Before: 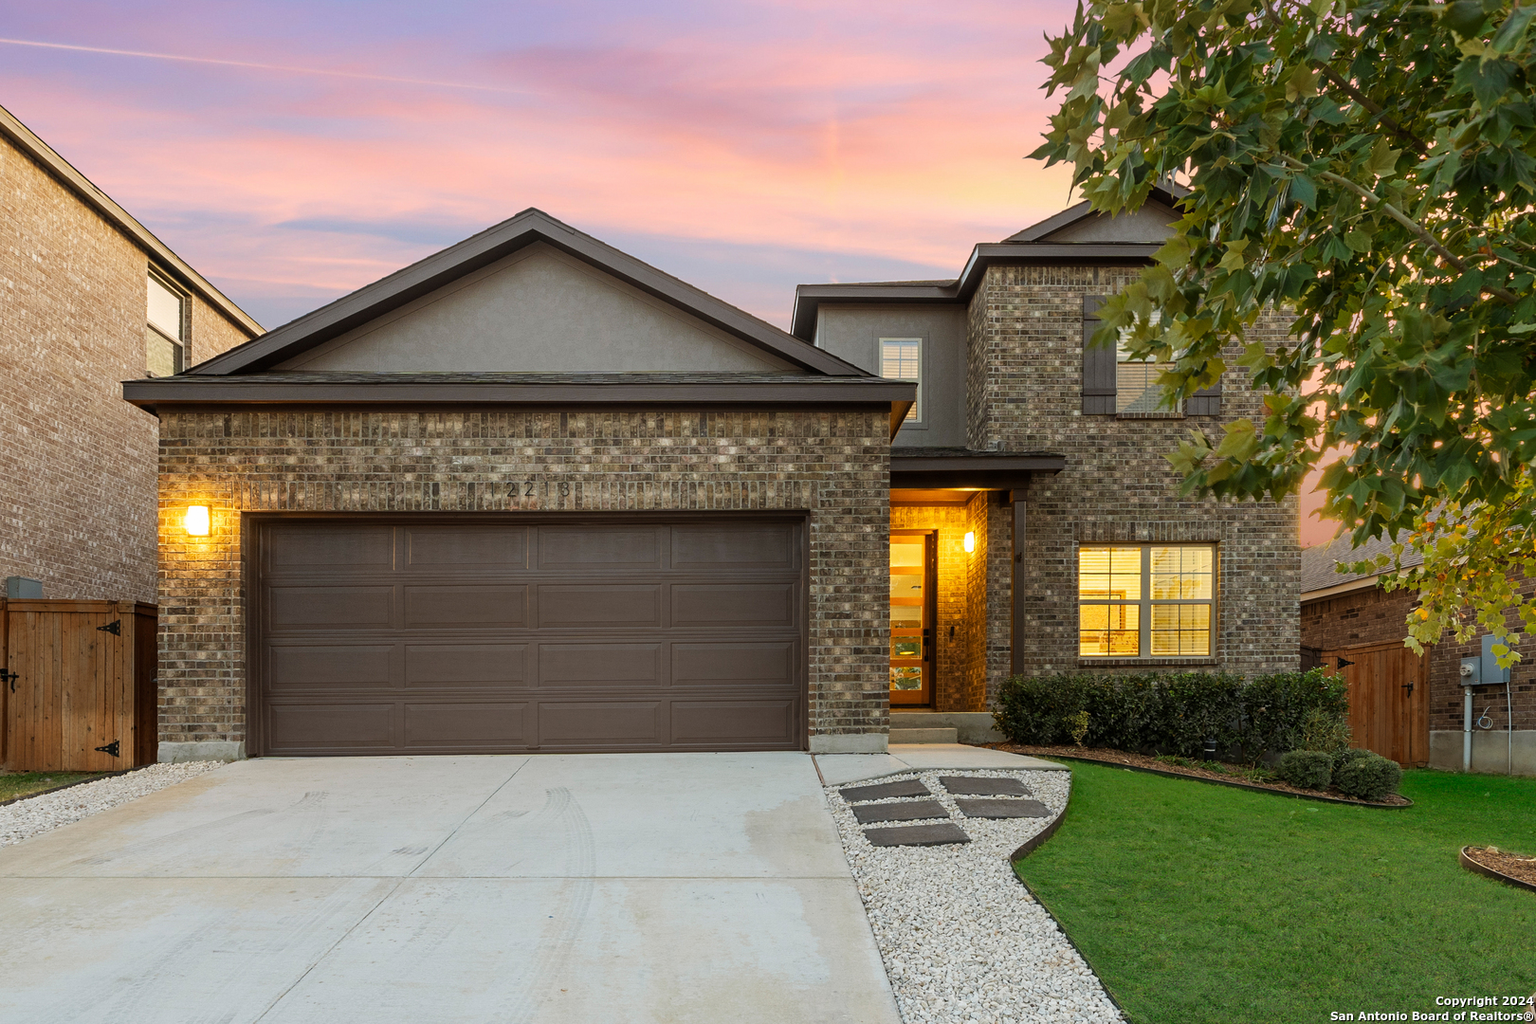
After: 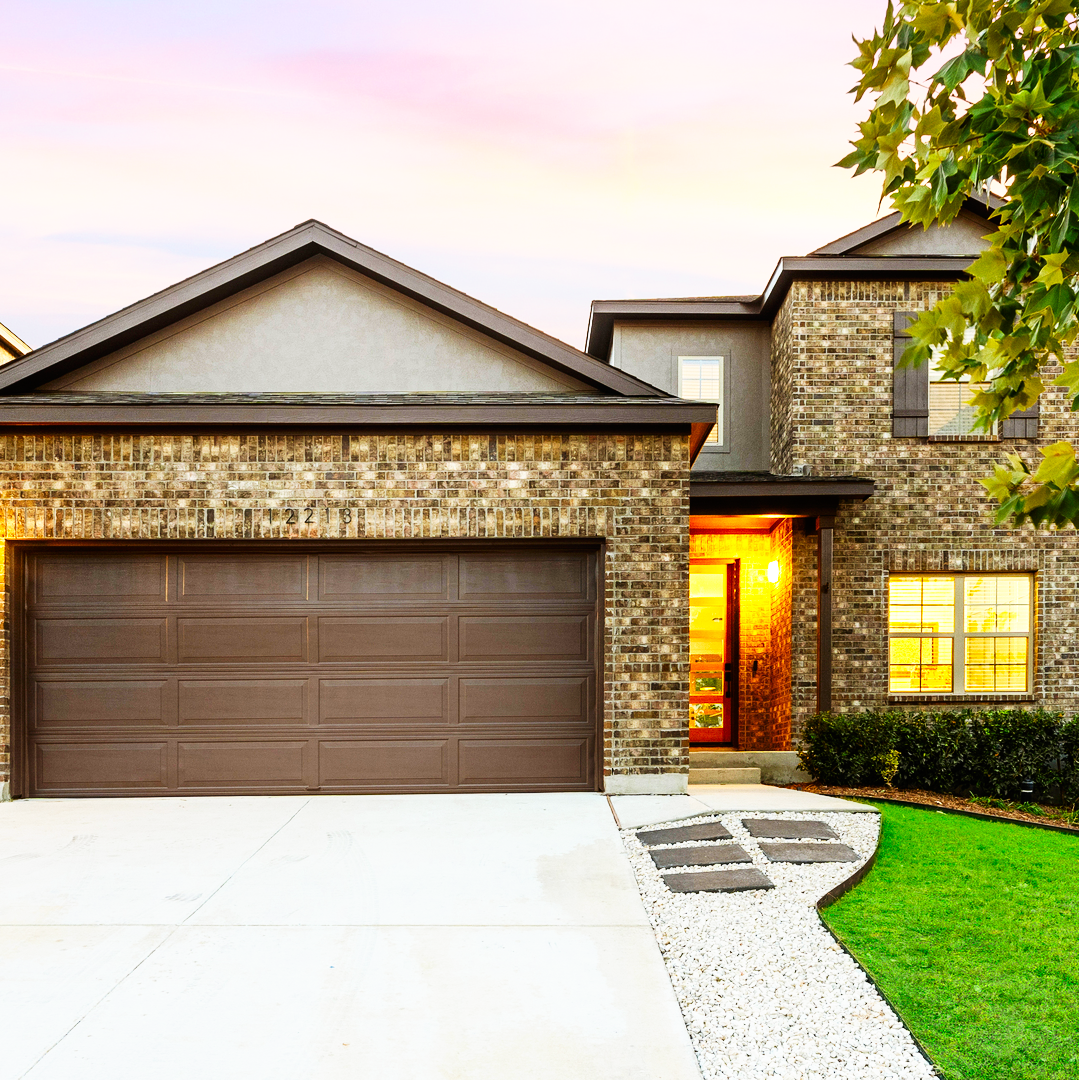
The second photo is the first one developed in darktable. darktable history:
crop: left 15.419%, right 17.914%
contrast brightness saturation: contrast 0.08, saturation 0.2
base curve: curves: ch0 [(0, 0) (0.007, 0.004) (0.027, 0.03) (0.046, 0.07) (0.207, 0.54) (0.442, 0.872) (0.673, 0.972) (1, 1)], preserve colors none
color zones: curves: ch0 [(0.25, 0.5) (0.463, 0.627) (0.484, 0.637) (0.75, 0.5)]
